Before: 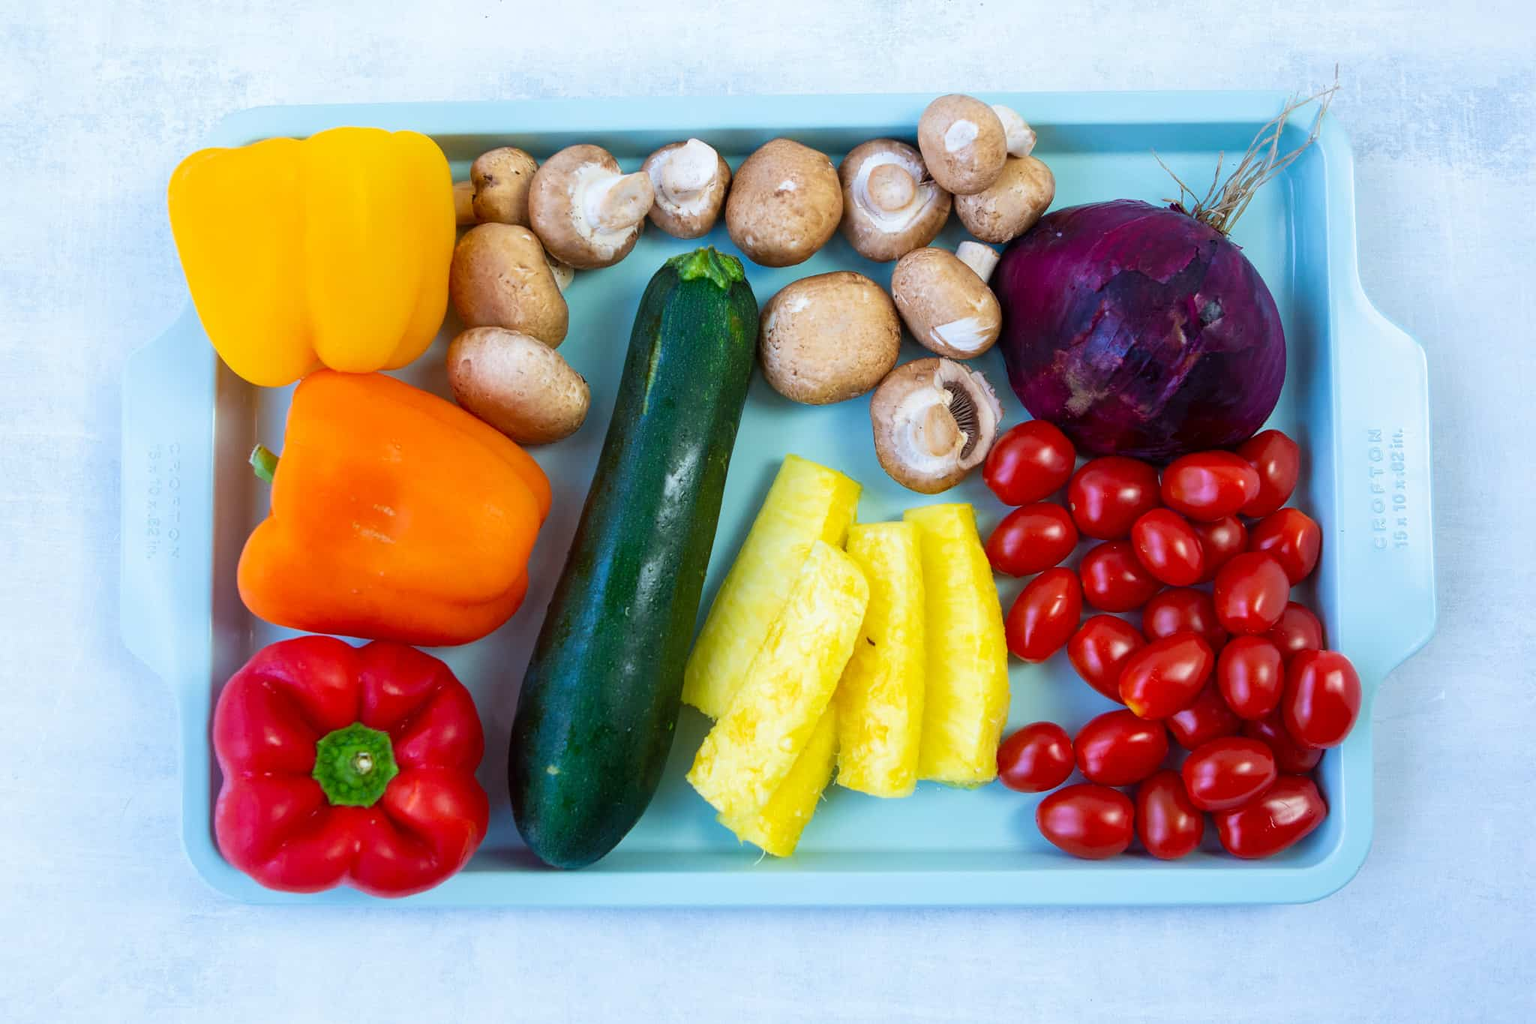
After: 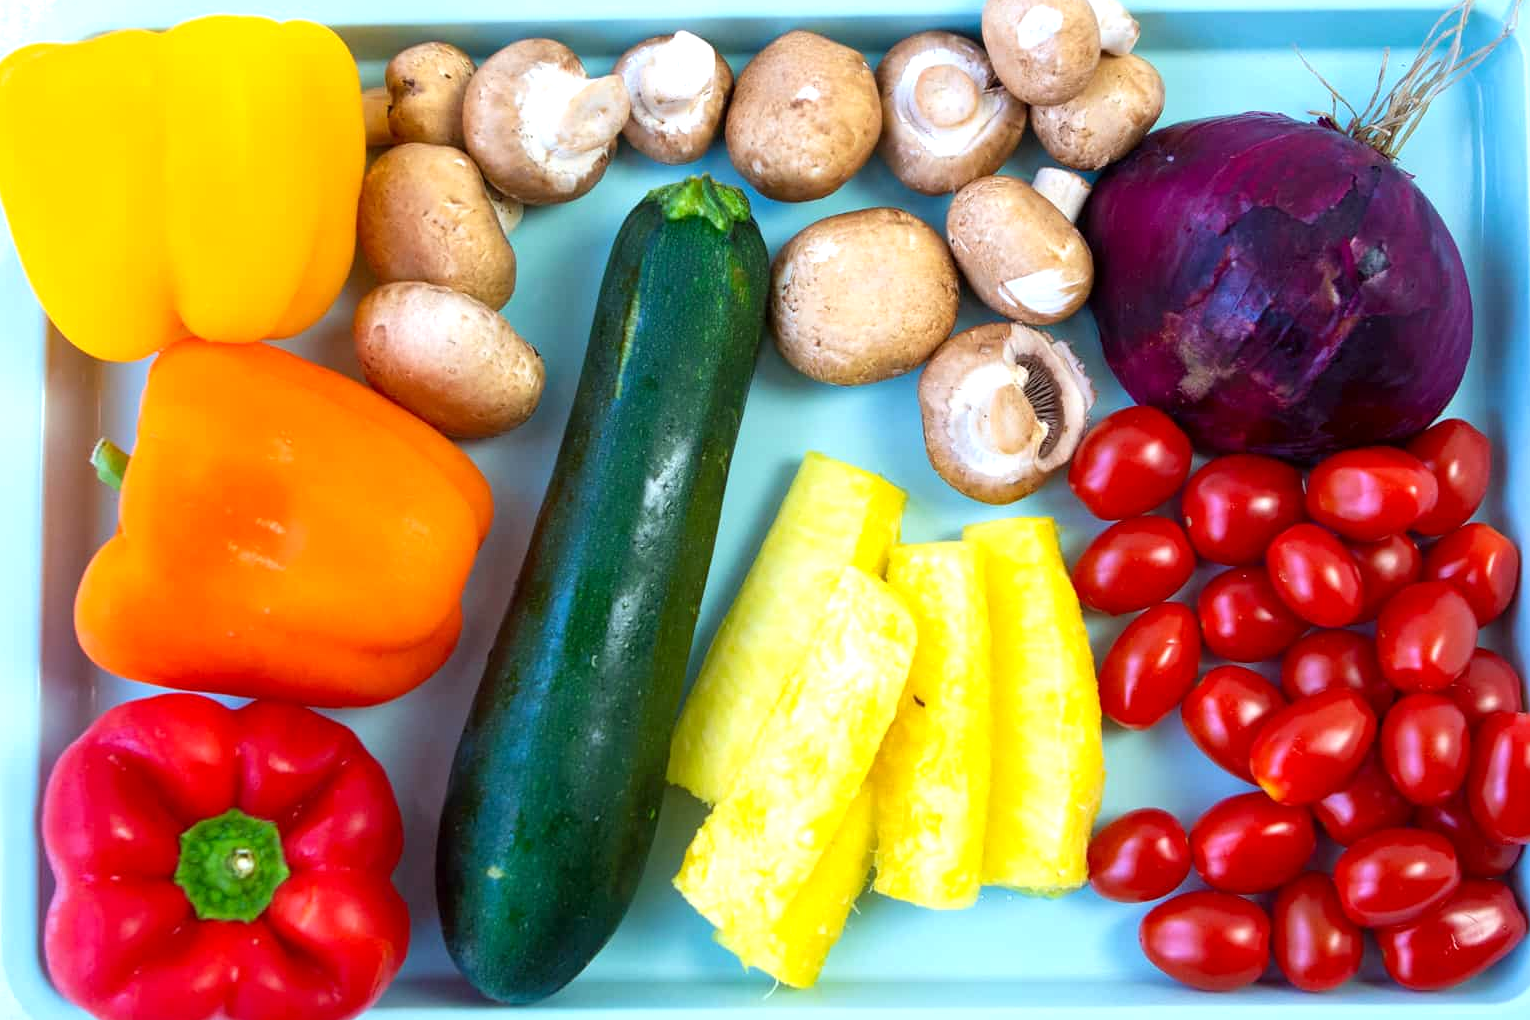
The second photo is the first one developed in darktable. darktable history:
crop and rotate: left 11.831%, top 11.346%, right 13.429%, bottom 13.899%
exposure: black level correction 0.001, exposure 0.5 EV, compensate exposure bias true, compensate highlight preservation false
